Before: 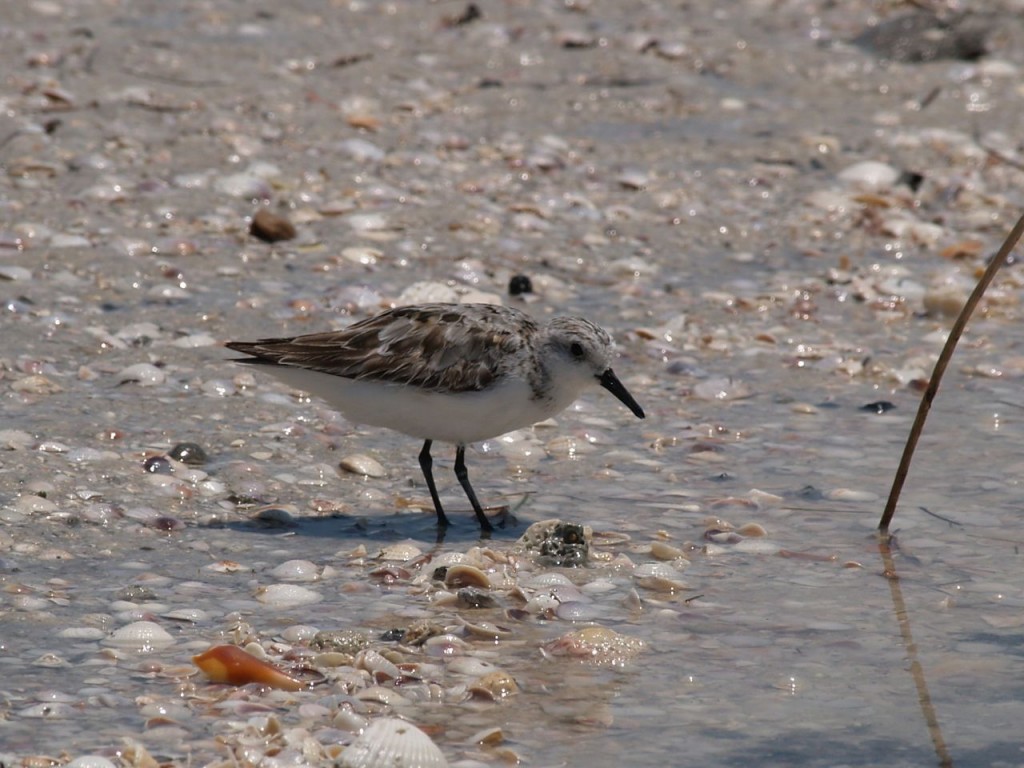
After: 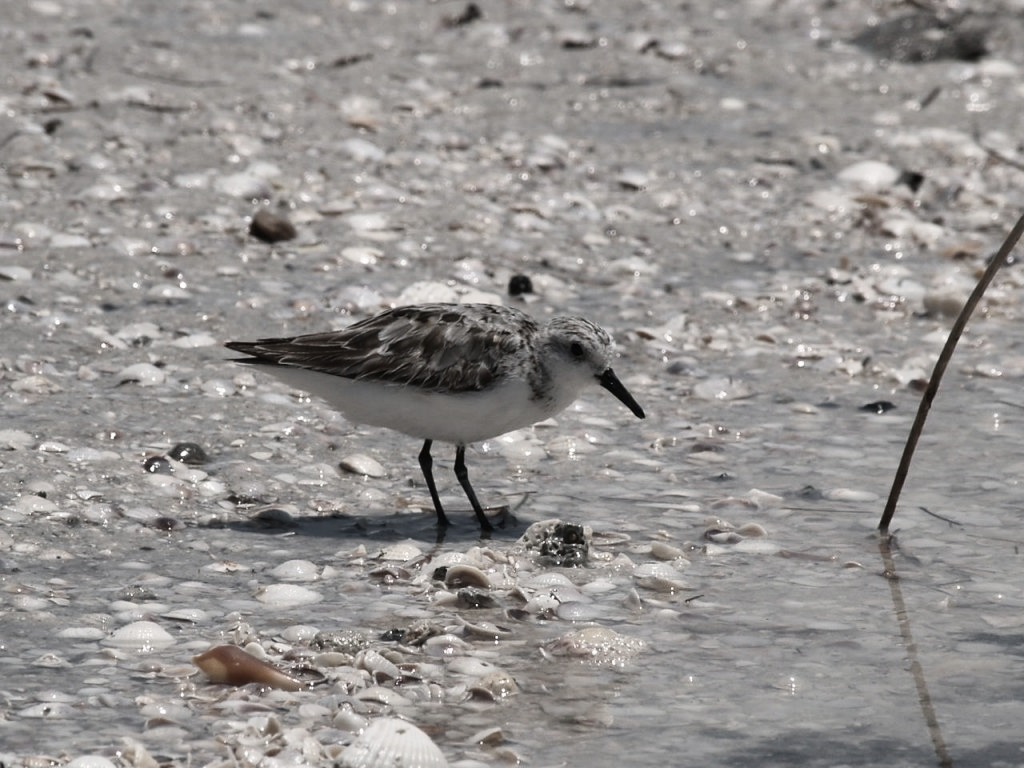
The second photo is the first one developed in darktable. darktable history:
contrast brightness saturation: contrast 0.26, brightness 0.08, saturation -0.62
shadows and highlights: highlights -54.15, soften with gaussian
